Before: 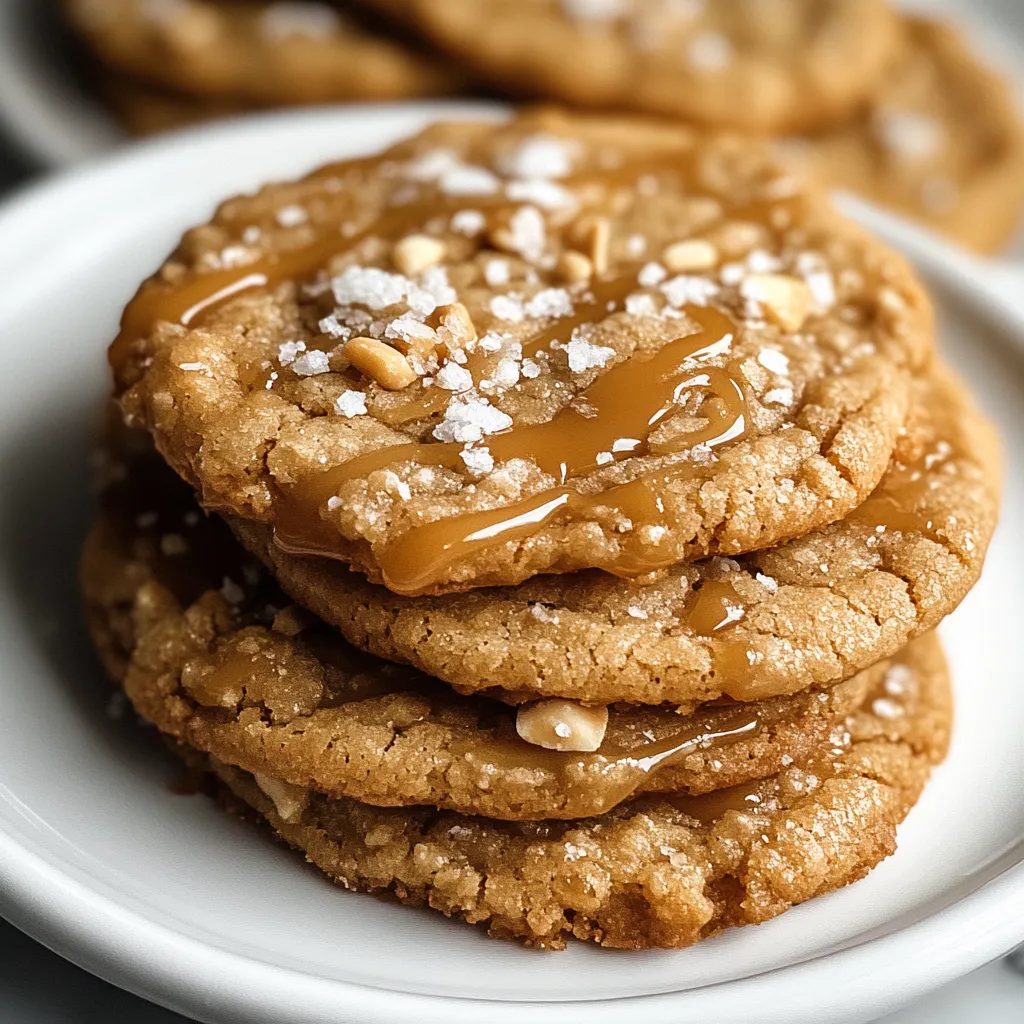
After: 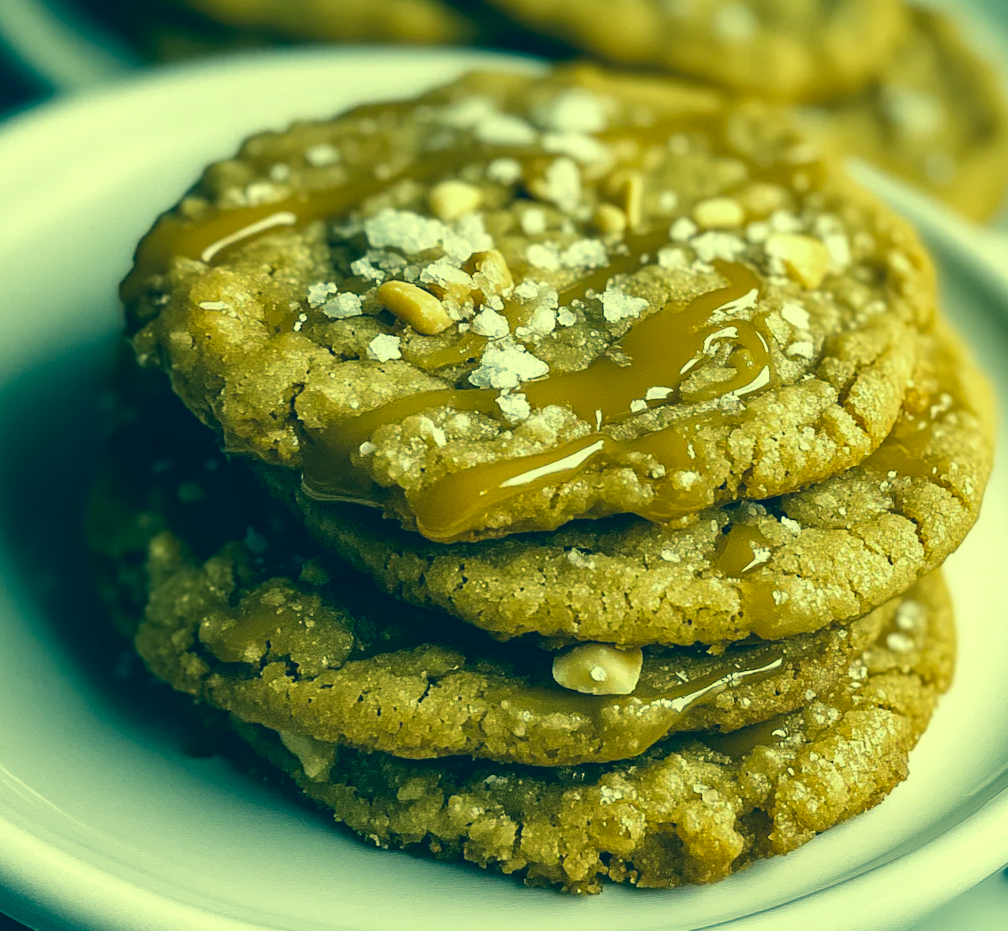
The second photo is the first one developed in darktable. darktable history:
rotate and perspective: rotation -0.013°, lens shift (vertical) -0.027, lens shift (horizontal) 0.178, crop left 0.016, crop right 0.989, crop top 0.082, crop bottom 0.918
color correction: highlights a* -15.58, highlights b* 40, shadows a* -40, shadows b* -26.18
